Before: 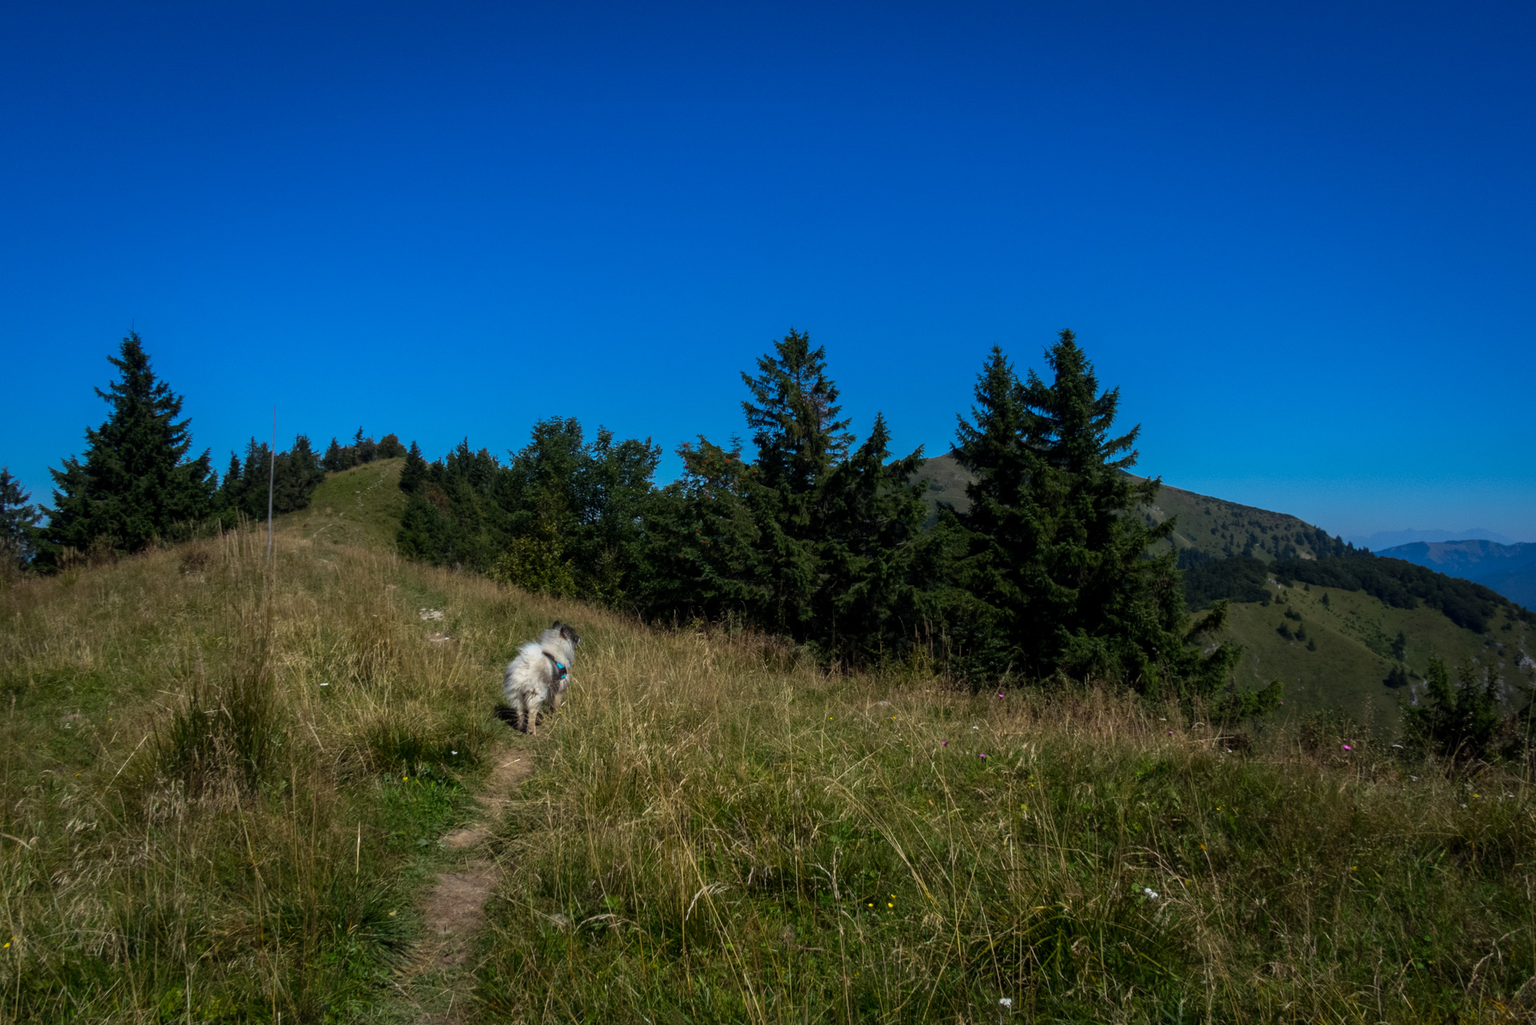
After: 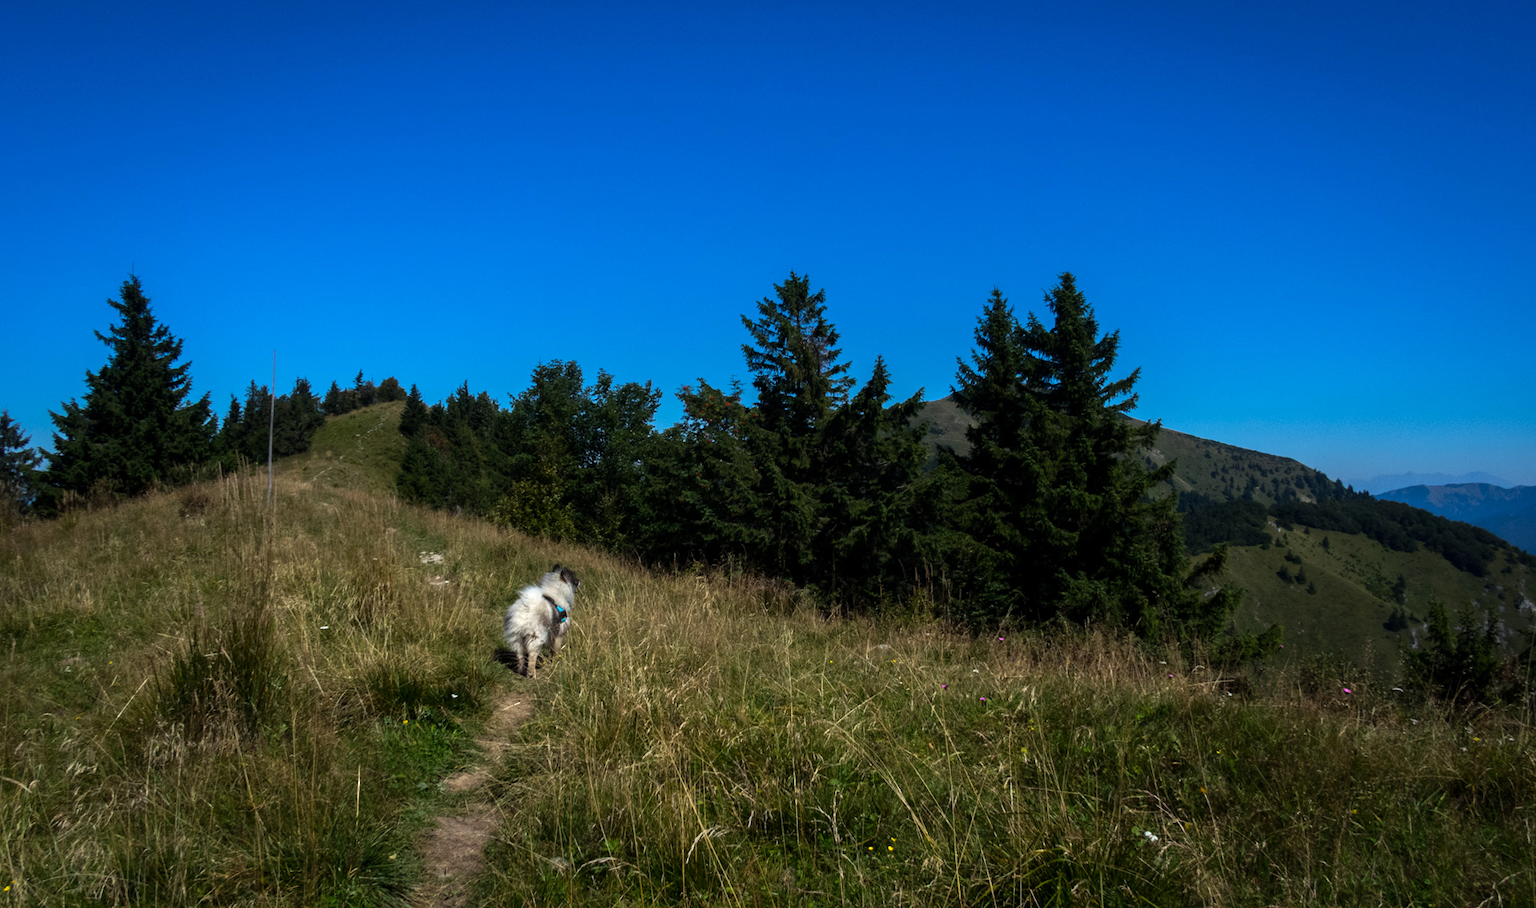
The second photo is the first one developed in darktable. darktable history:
tone equalizer: -8 EV -0.443 EV, -7 EV -0.416 EV, -6 EV -0.368 EV, -5 EV -0.202 EV, -3 EV 0.198 EV, -2 EV 0.362 EV, -1 EV 0.397 EV, +0 EV 0.439 EV, edges refinement/feathering 500, mask exposure compensation -1.57 EV, preserve details no
crop and rotate: top 5.581%, bottom 5.67%
